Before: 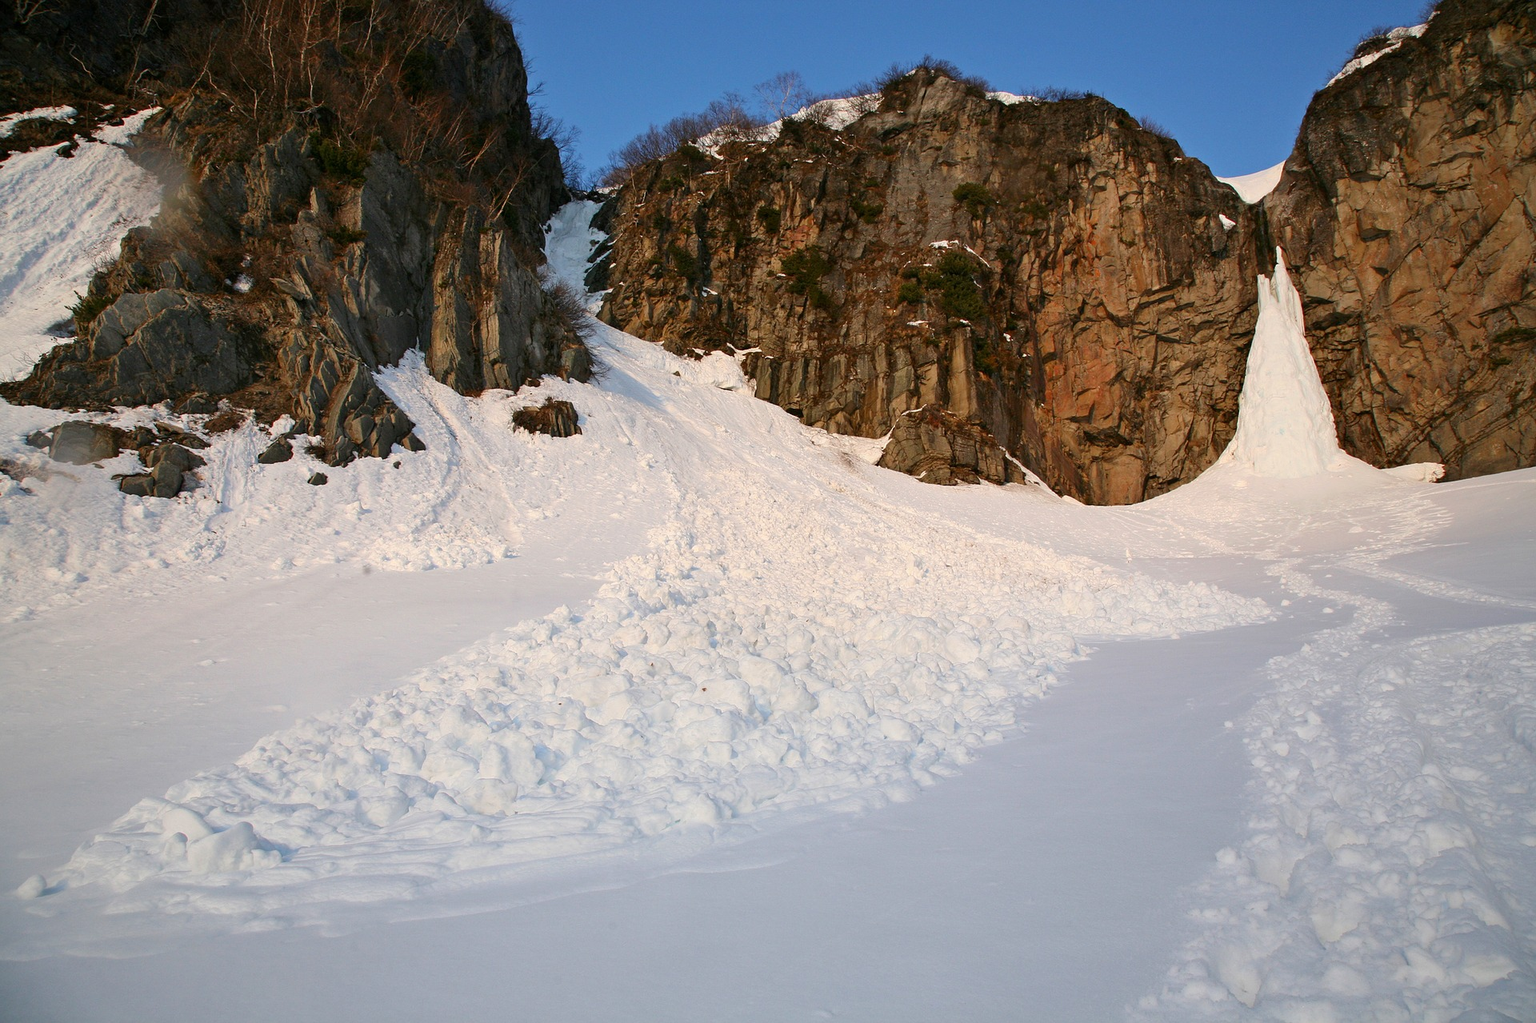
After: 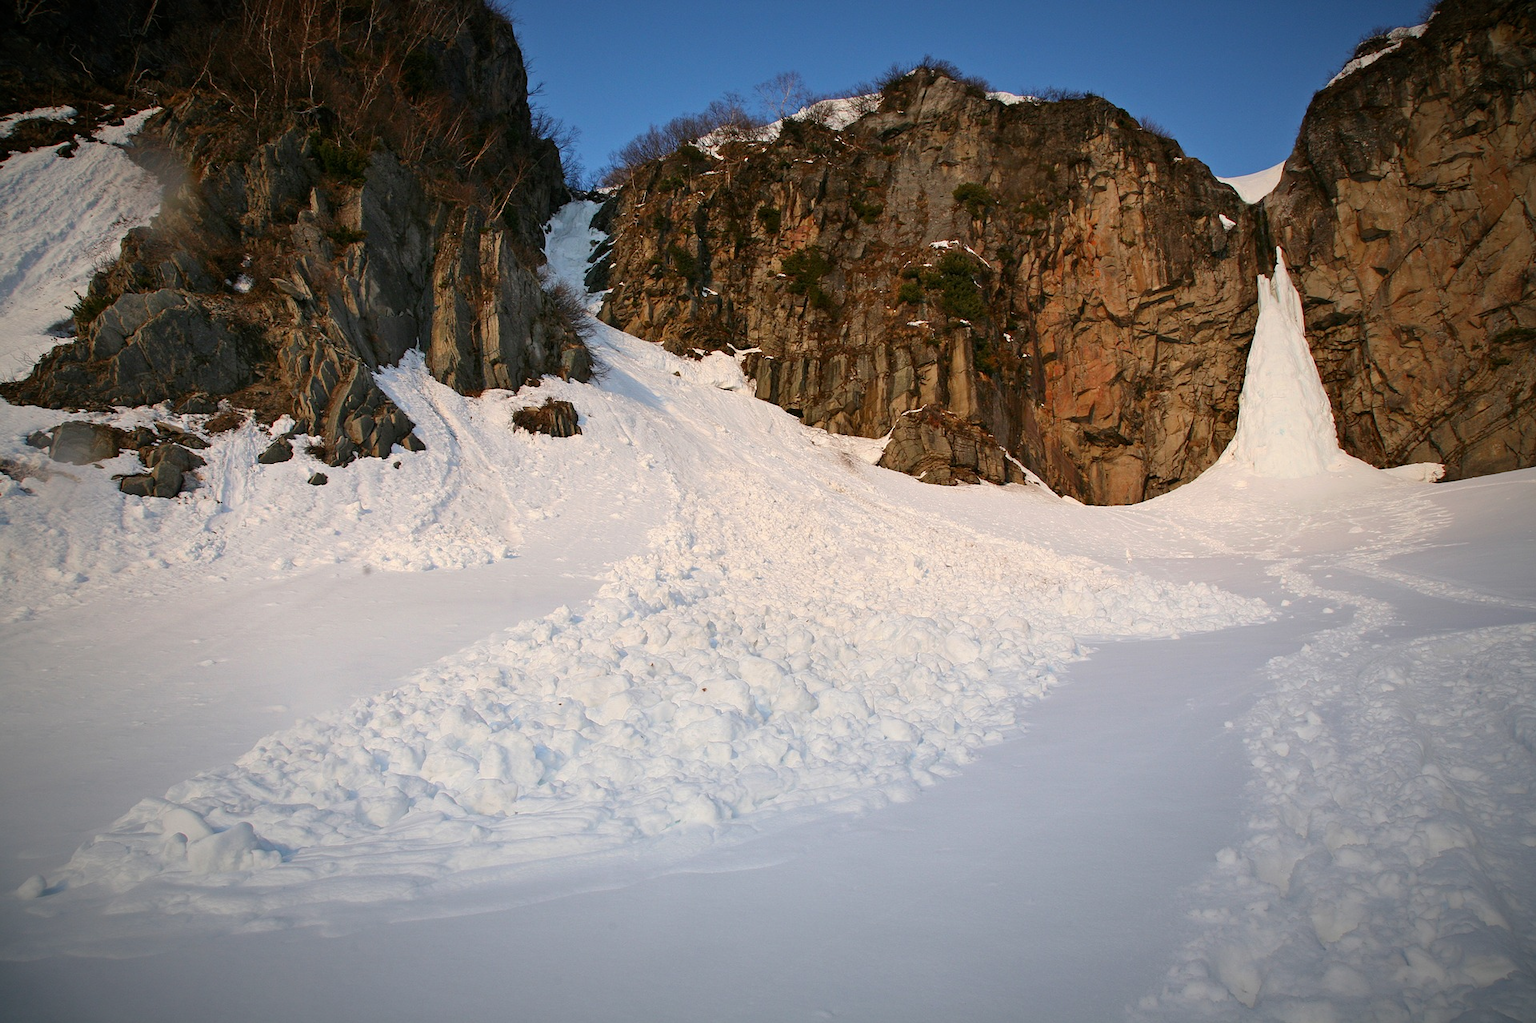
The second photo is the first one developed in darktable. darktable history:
vignetting: fall-off start 67.76%, fall-off radius 66.86%, brightness -0.605, saturation 0.001, automatic ratio true
